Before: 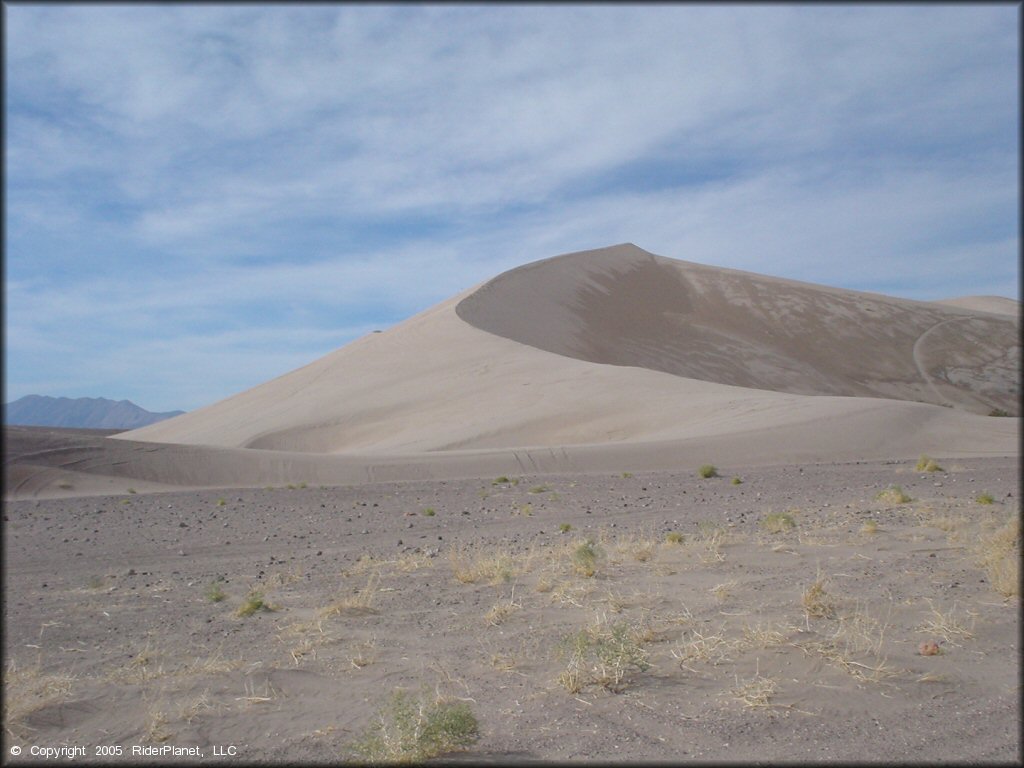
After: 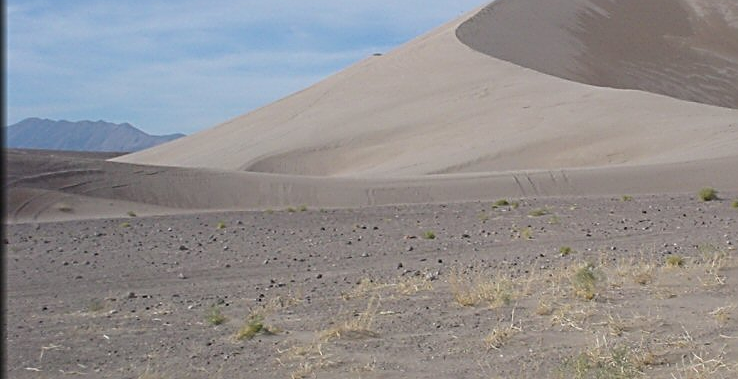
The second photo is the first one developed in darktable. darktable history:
crop: top 36.13%, right 27.921%, bottom 14.513%
sharpen: radius 2.571, amount 0.7
